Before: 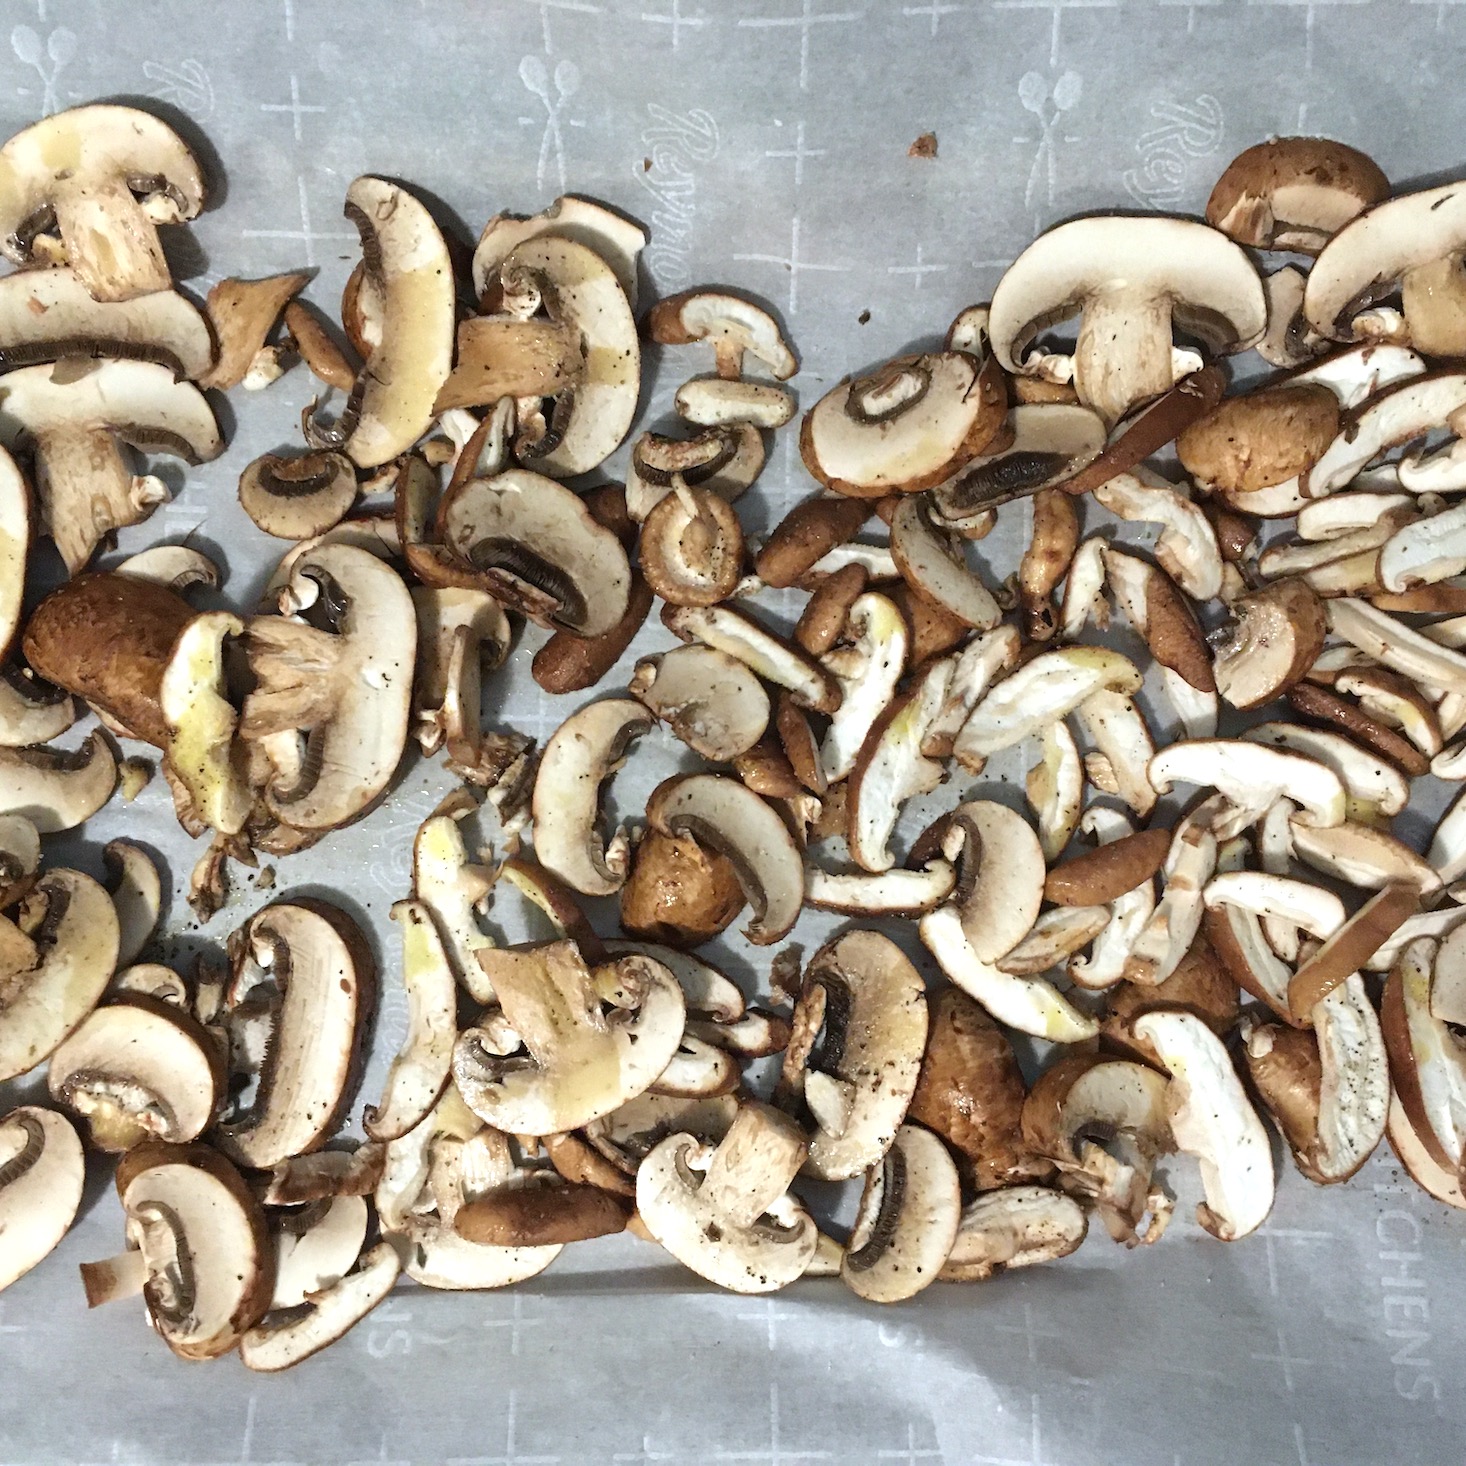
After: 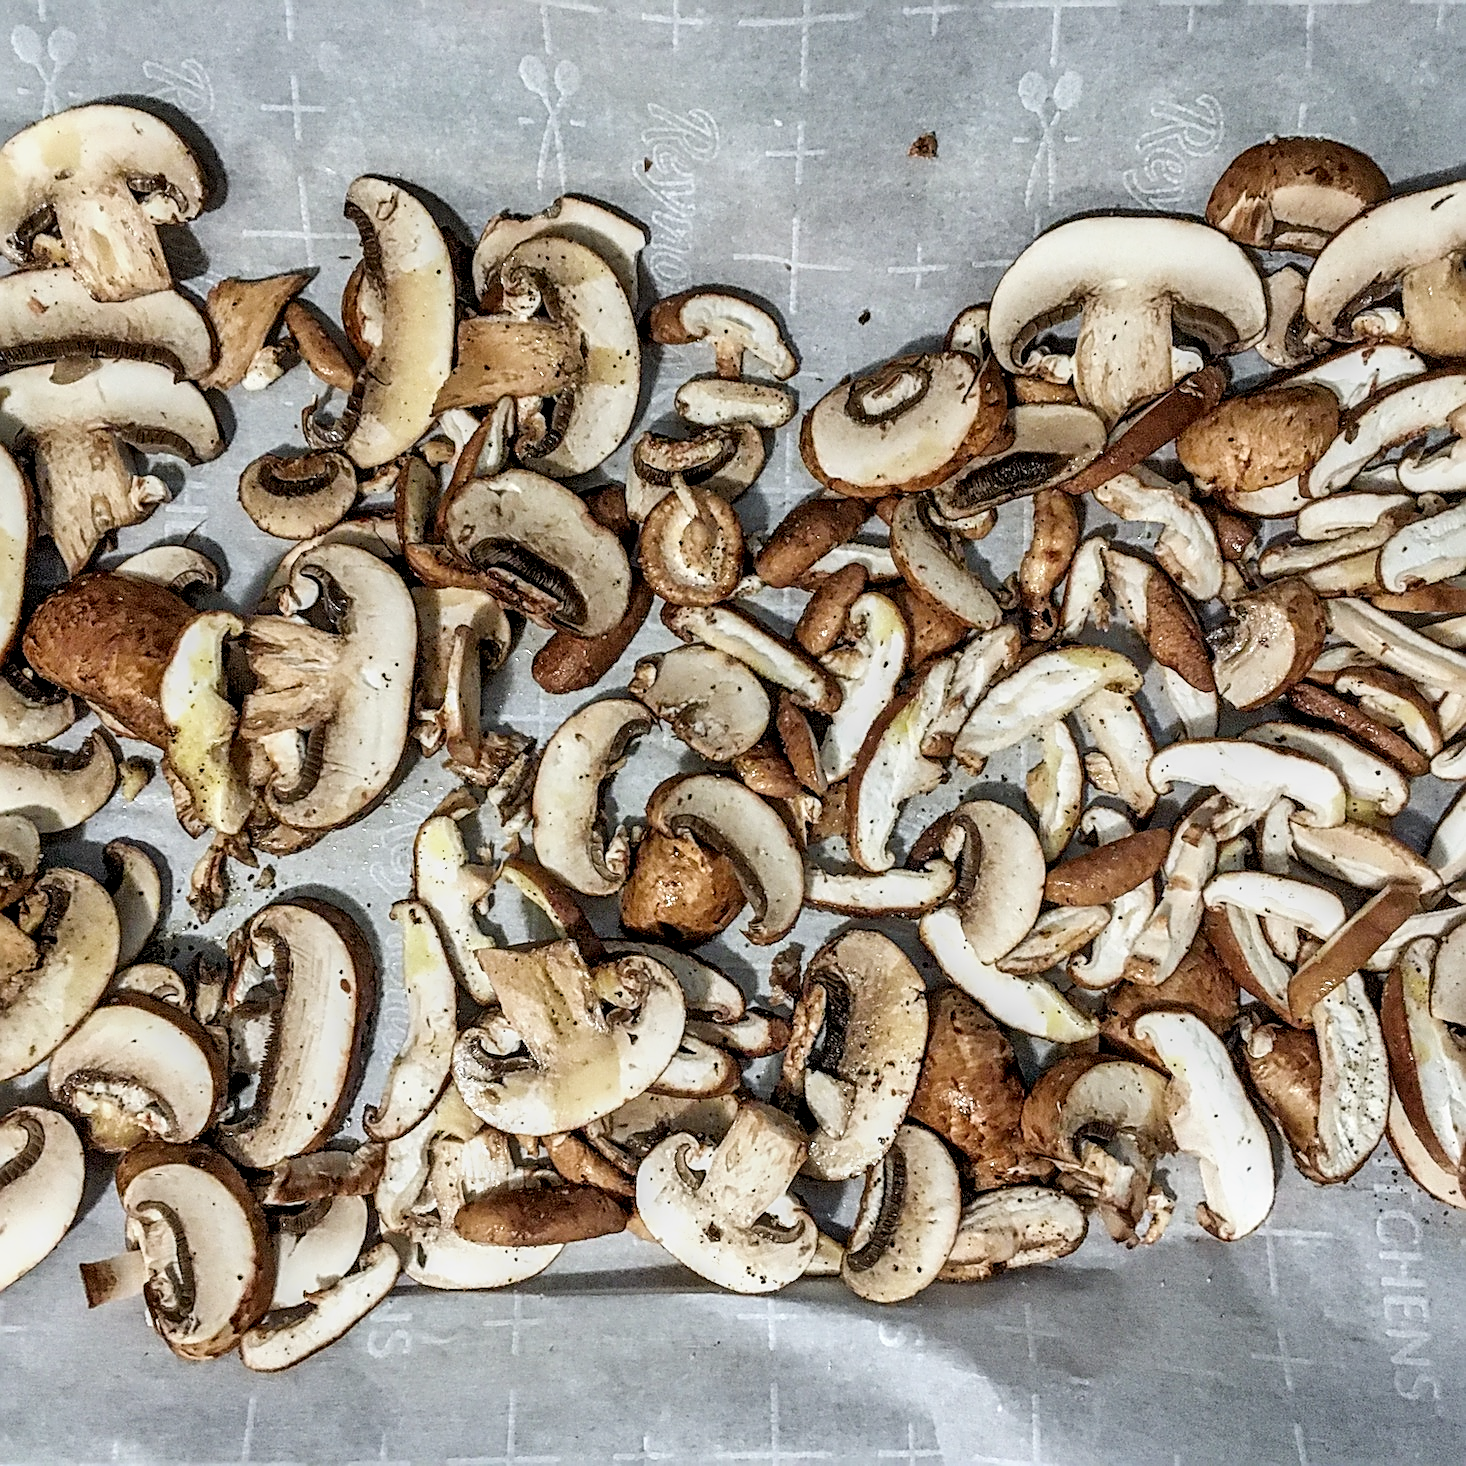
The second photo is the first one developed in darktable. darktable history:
sharpen: amount 1
filmic rgb: black relative exposure -7.65 EV, white relative exposure 4.56 EV, hardness 3.61, contrast 1.118
local contrast: highlights 17%, detail 187%
tone equalizer: -7 EV 0.163 EV, -6 EV 0.622 EV, -5 EV 1.13 EV, -4 EV 1.34 EV, -3 EV 1.12 EV, -2 EV 0.6 EV, -1 EV 0.148 EV
